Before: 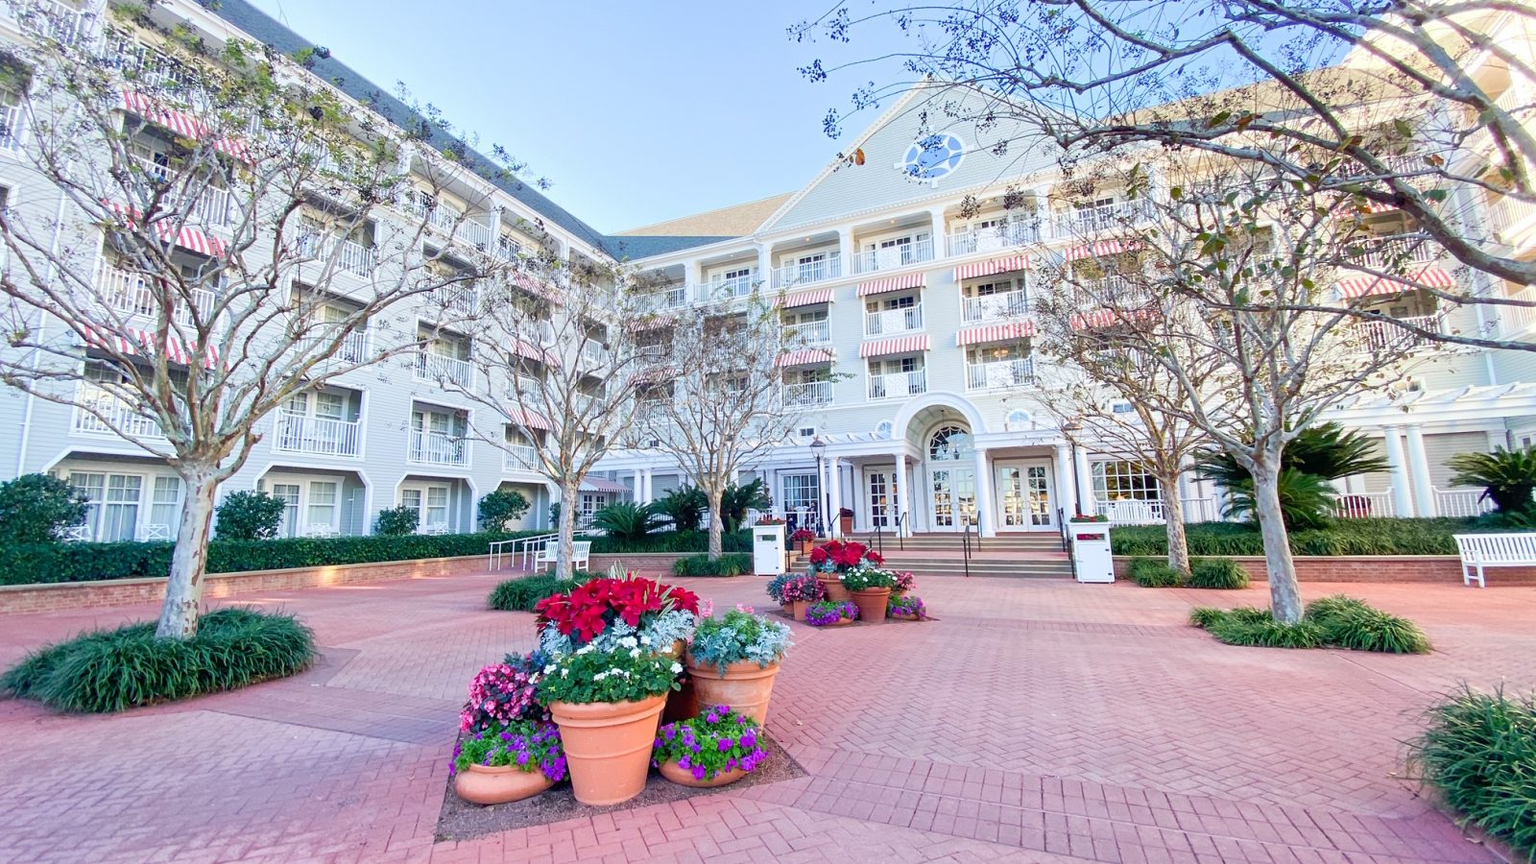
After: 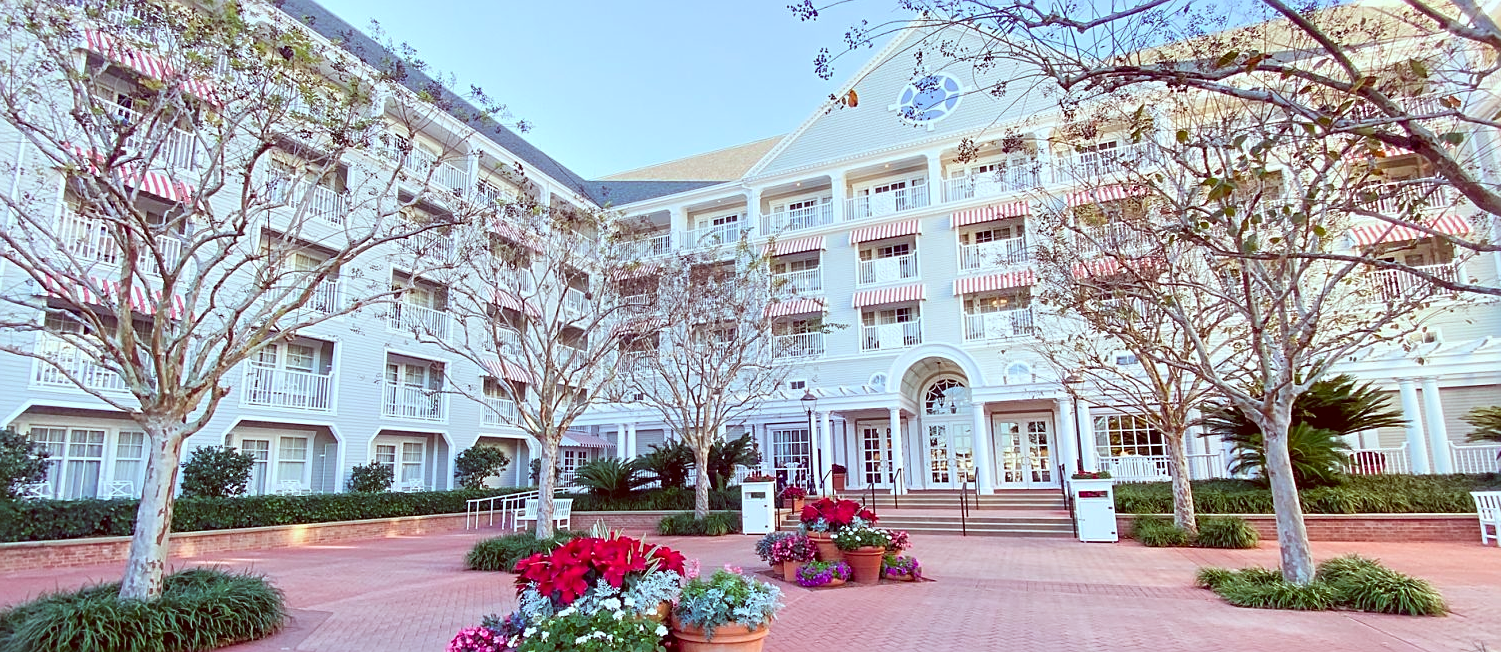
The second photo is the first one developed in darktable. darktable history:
crop: left 2.737%, top 7.287%, right 3.421%, bottom 20.179%
color correction: highlights a* -7.23, highlights b* -0.161, shadows a* 20.08, shadows b* 11.73
exposure: exposure 0.02 EV, compensate highlight preservation false
sharpen: on, module defaults
white balance: red 0.98, blue 1.034
